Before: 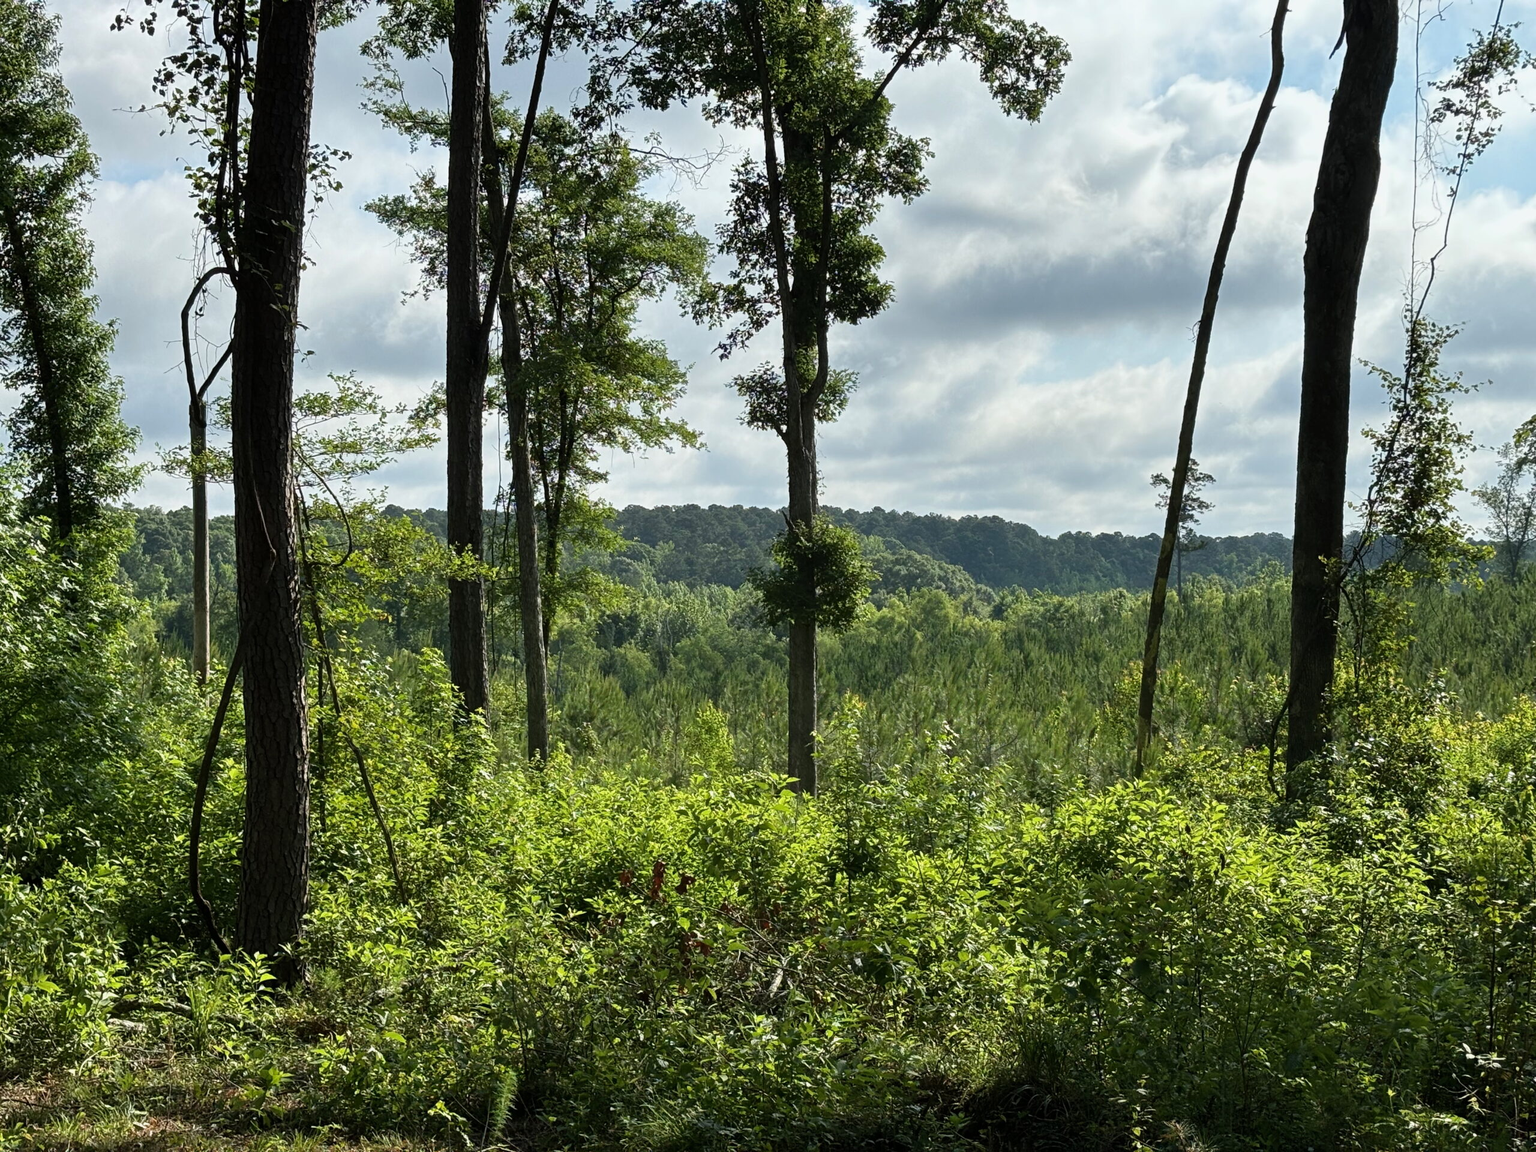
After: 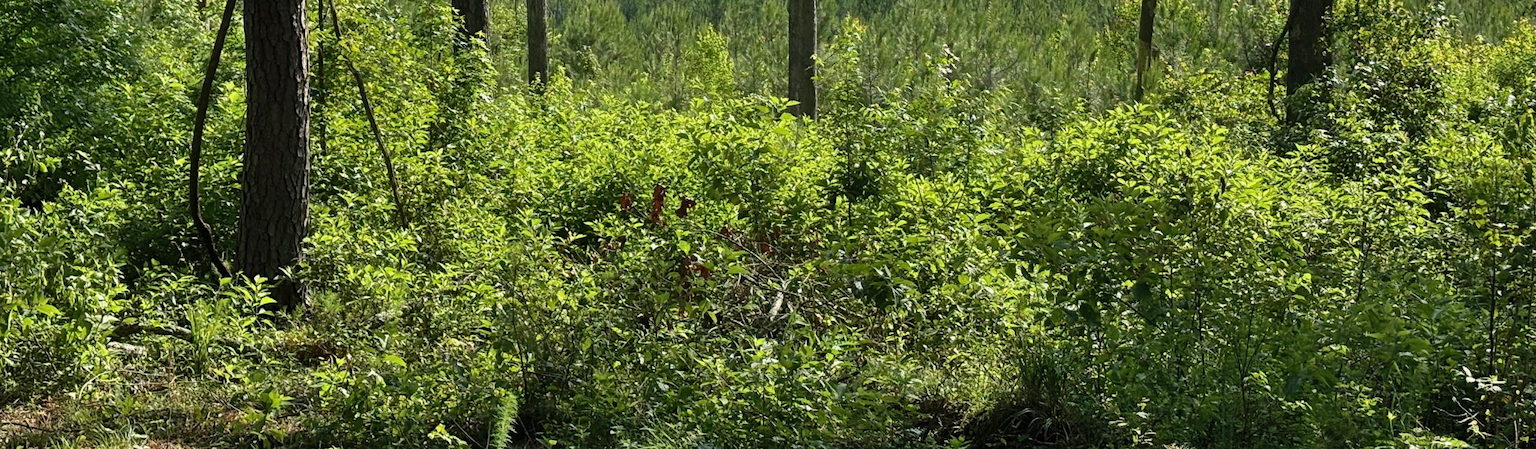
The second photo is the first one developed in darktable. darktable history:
shadows and highlights: soften with gaussian
levels: levels [0, 0.478, 1]
crop and rotate: top 58.797%, bottom 2.177%
